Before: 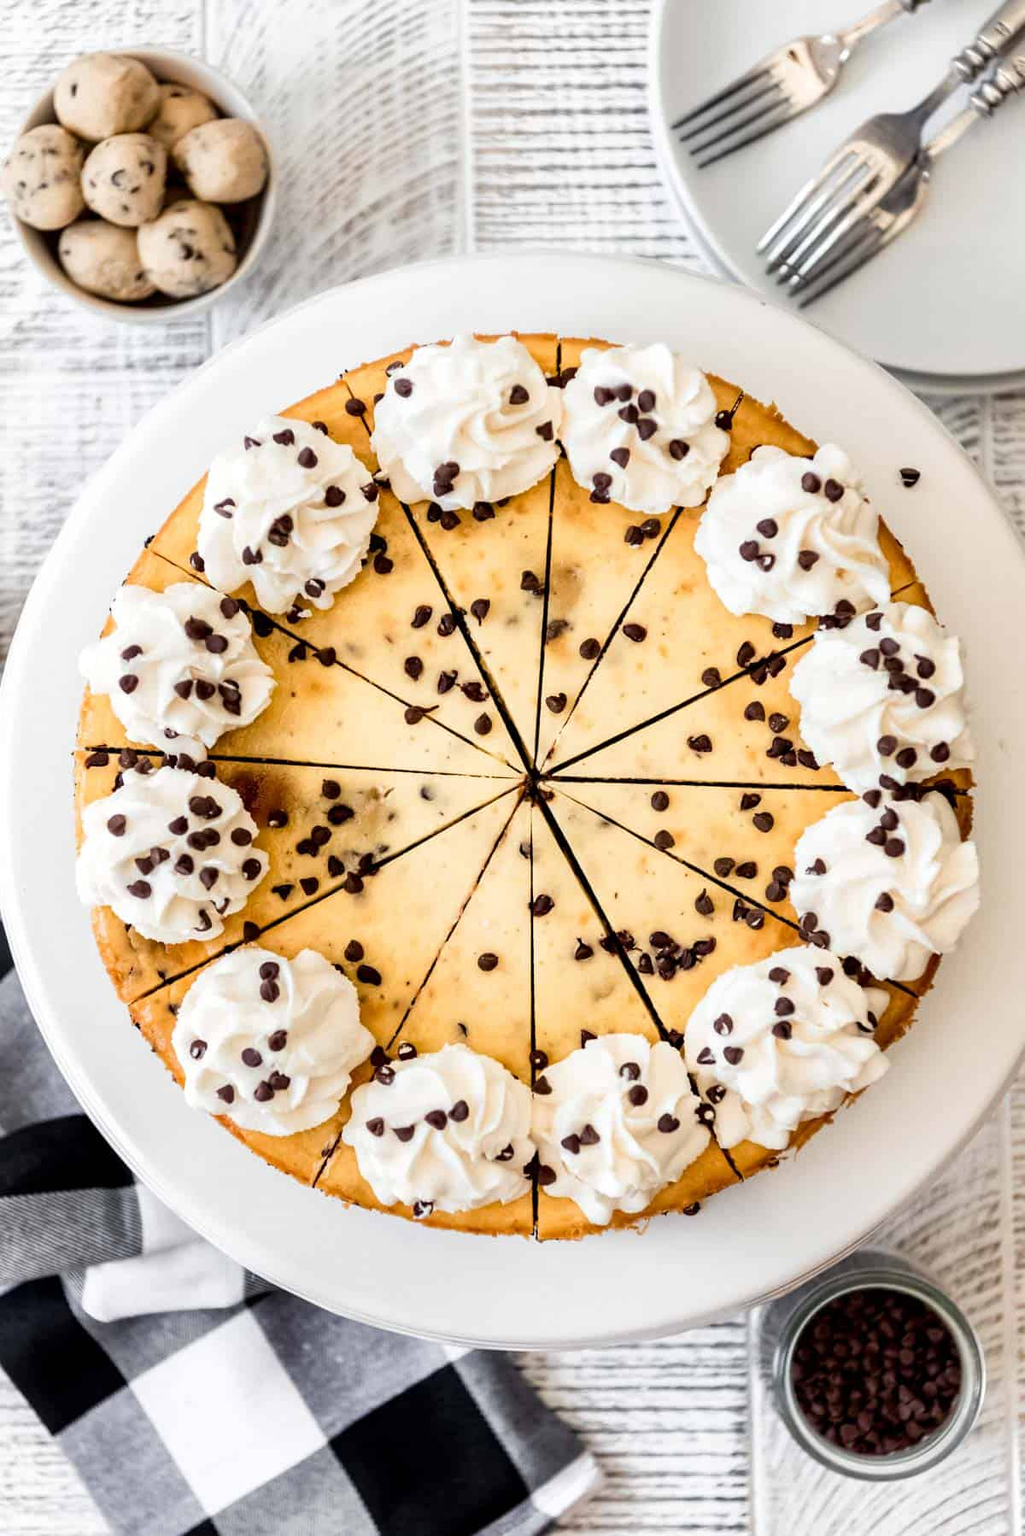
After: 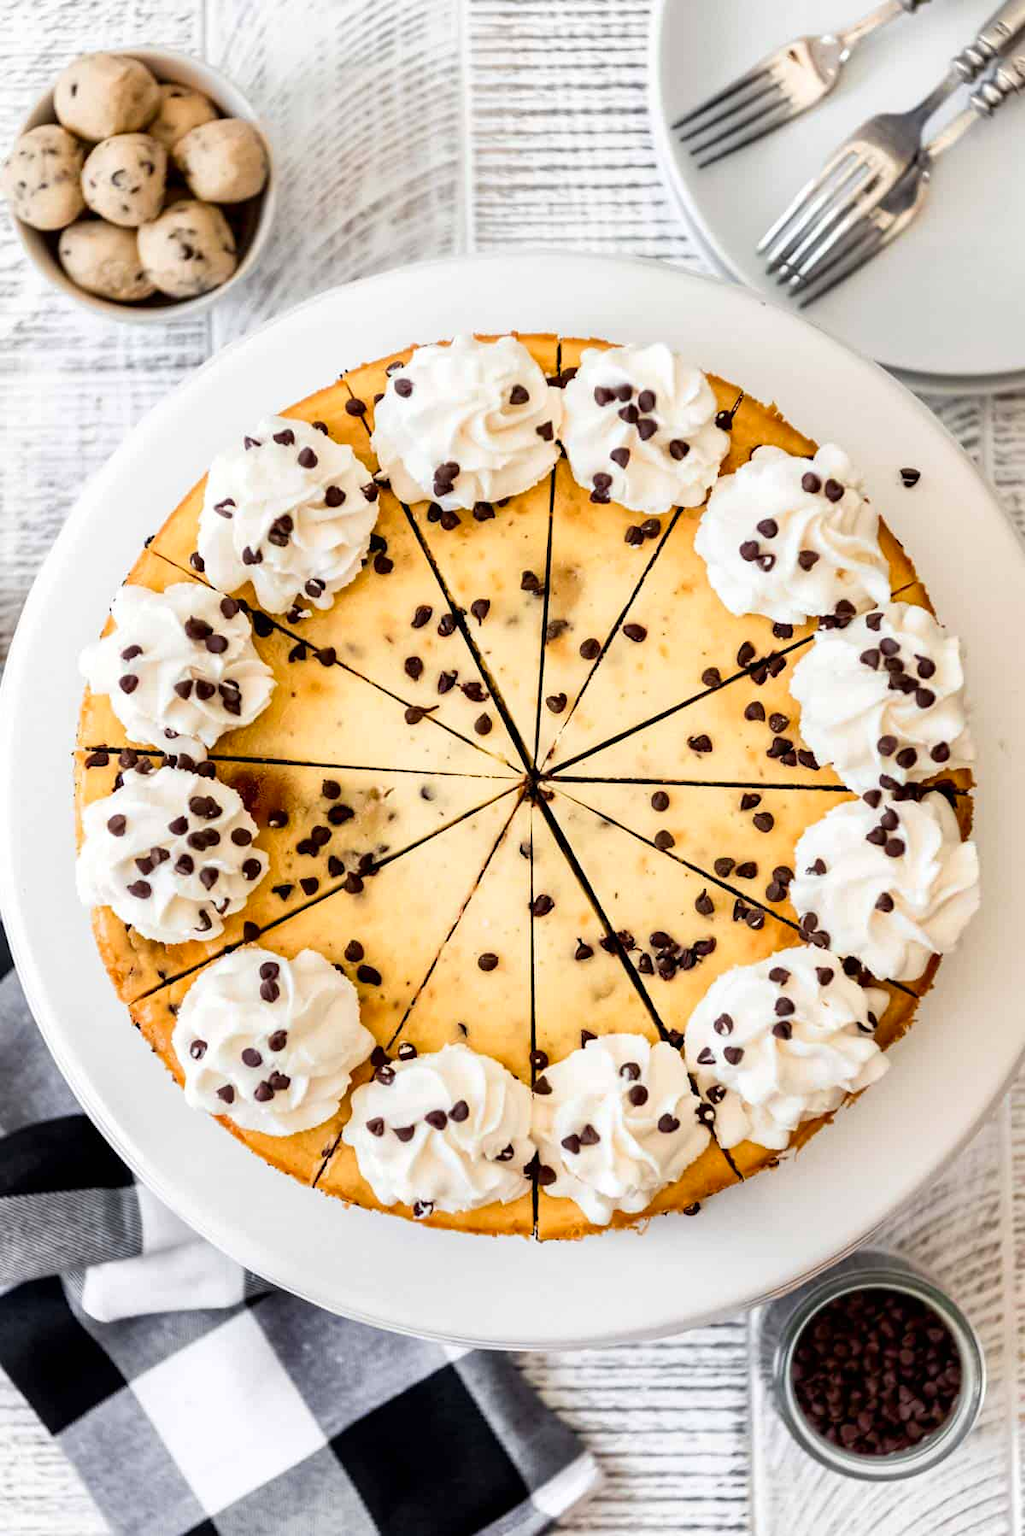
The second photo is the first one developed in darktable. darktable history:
contrast brightness saturation: saturation 0.126
